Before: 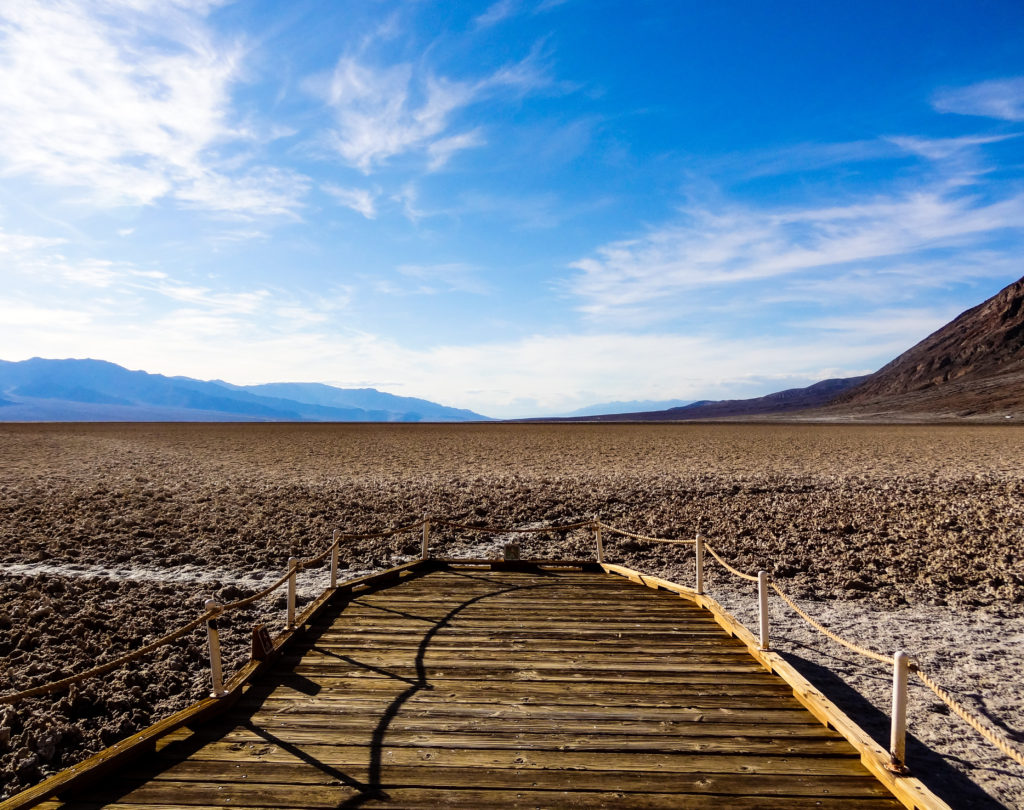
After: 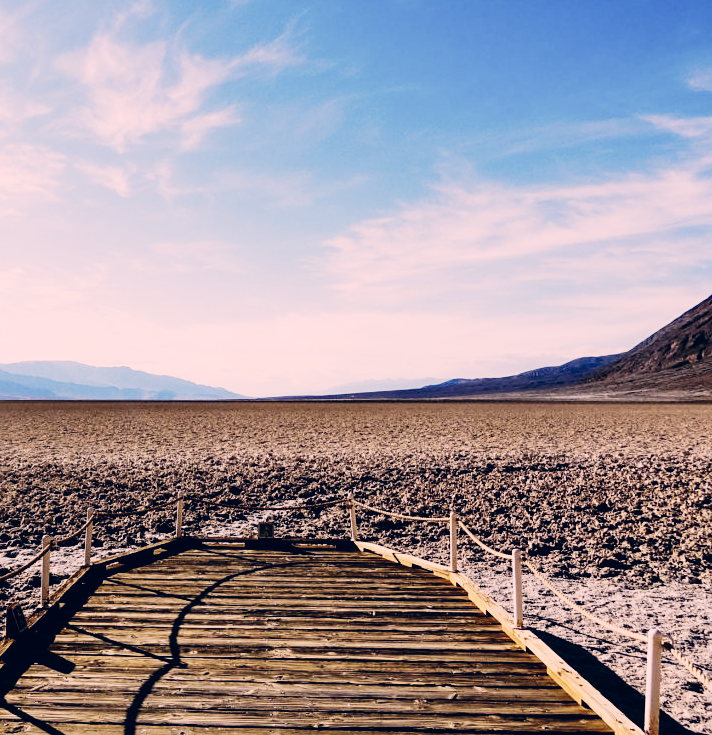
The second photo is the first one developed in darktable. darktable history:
color correction: highlights a* 14.46, highlights b* 5.85, shadows a* -5.53, shadows b* -15.24, saturation 0.85
exposure: black level correction 0, exposure 0.7 EV, compensate exposure bias true, compensate highlight preservation false
sigmoid: contrast 1.6, skew -0.2, preserve hue 0%, red attenuation 0.1, red rotation 0.035, green attenuation 0.1, green rotation -0.017, blue attenuation 0.15, blue rotation -0.052, base primaries Rec2020
crop and rotate: left 24.034%, top 2.838%, right 6.406%, bottom 6.299%
sharpen: amount 0.2
